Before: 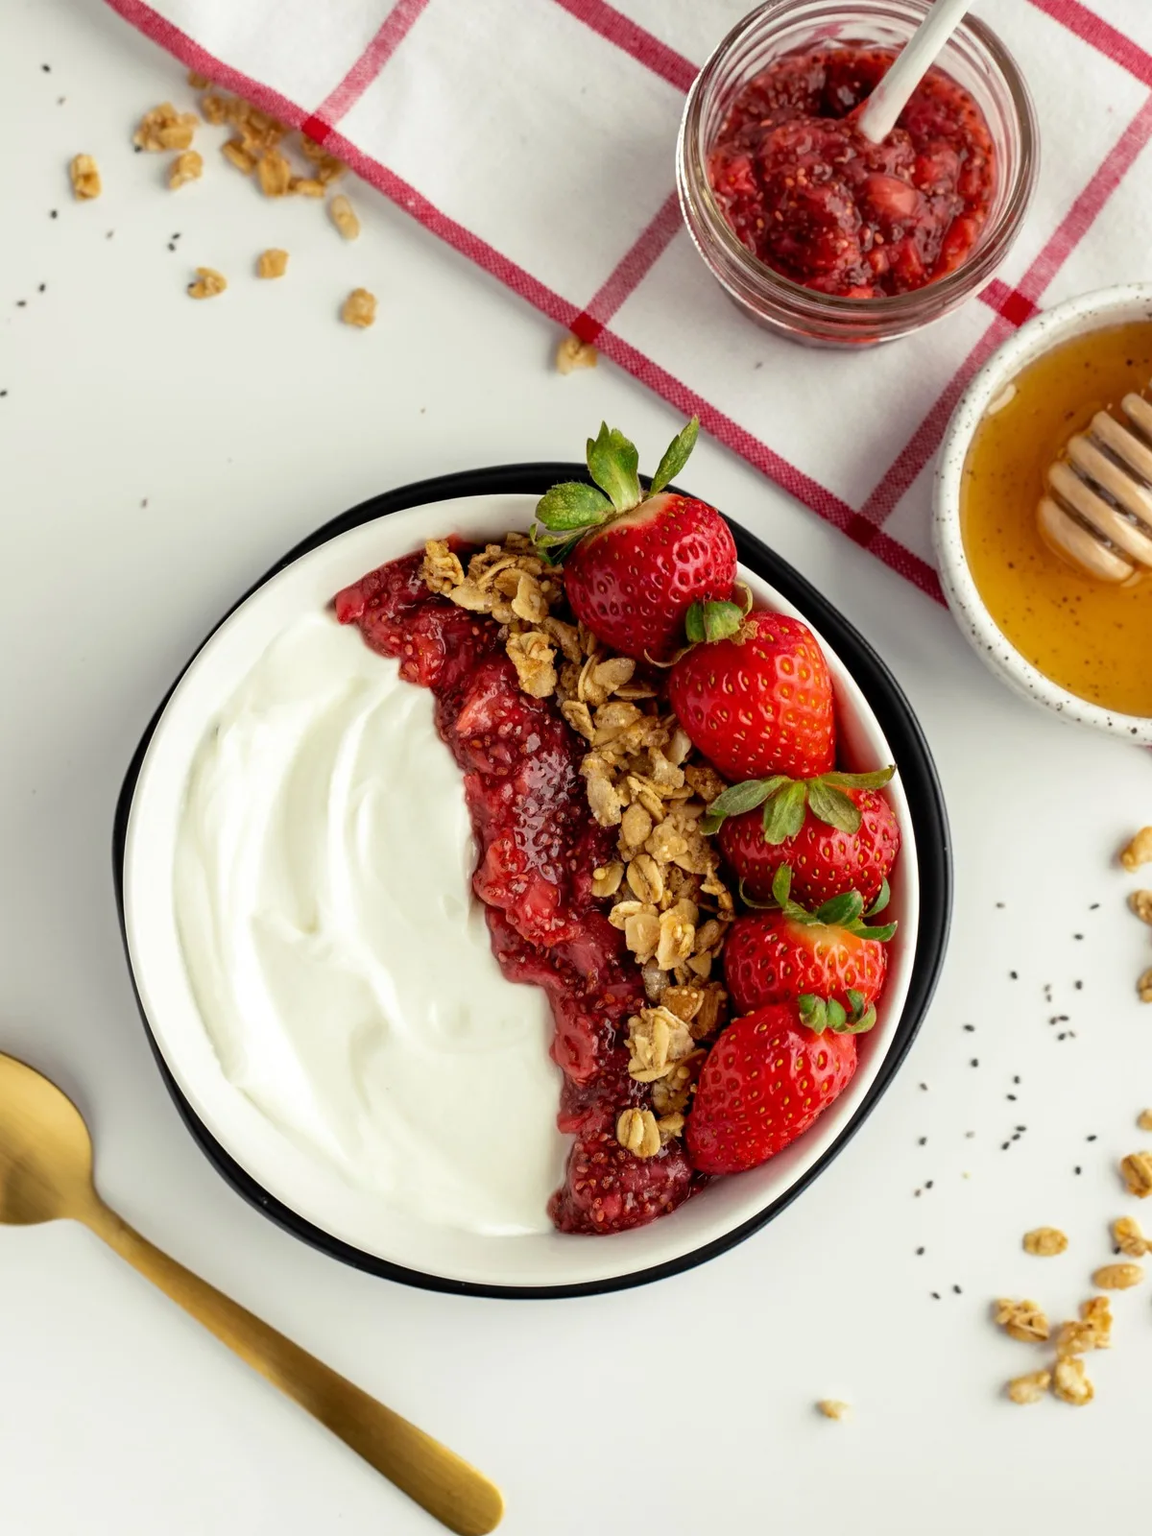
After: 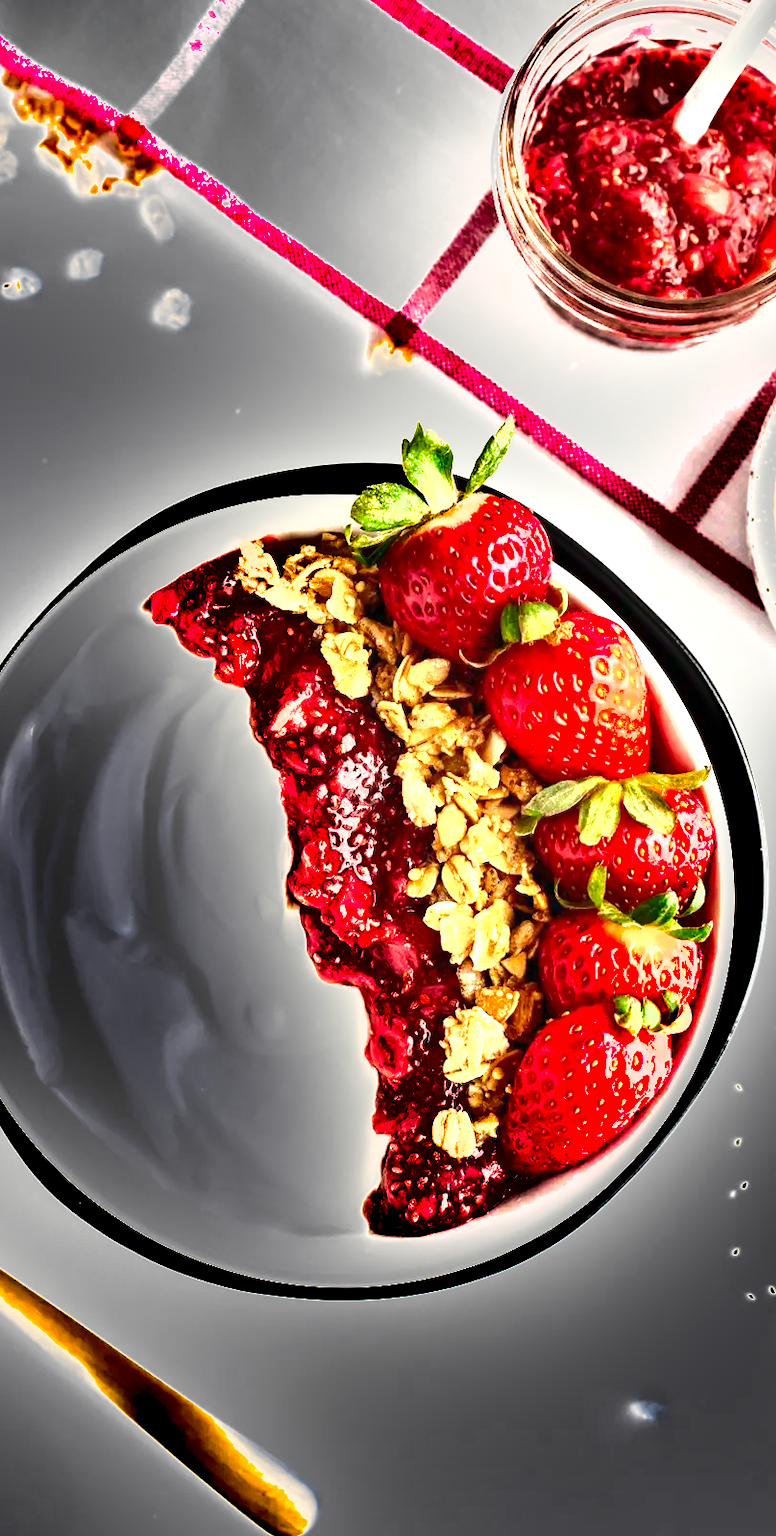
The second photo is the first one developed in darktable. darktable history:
shadows and highlights: highlights color adjustment 40.18%, low approximation 0.01, soften with gaussian
crop and rotate: left 16.092%, right 16.545%
exposure: black level correction 0, exposure 2.111 EV, compensate highlight preservation false
